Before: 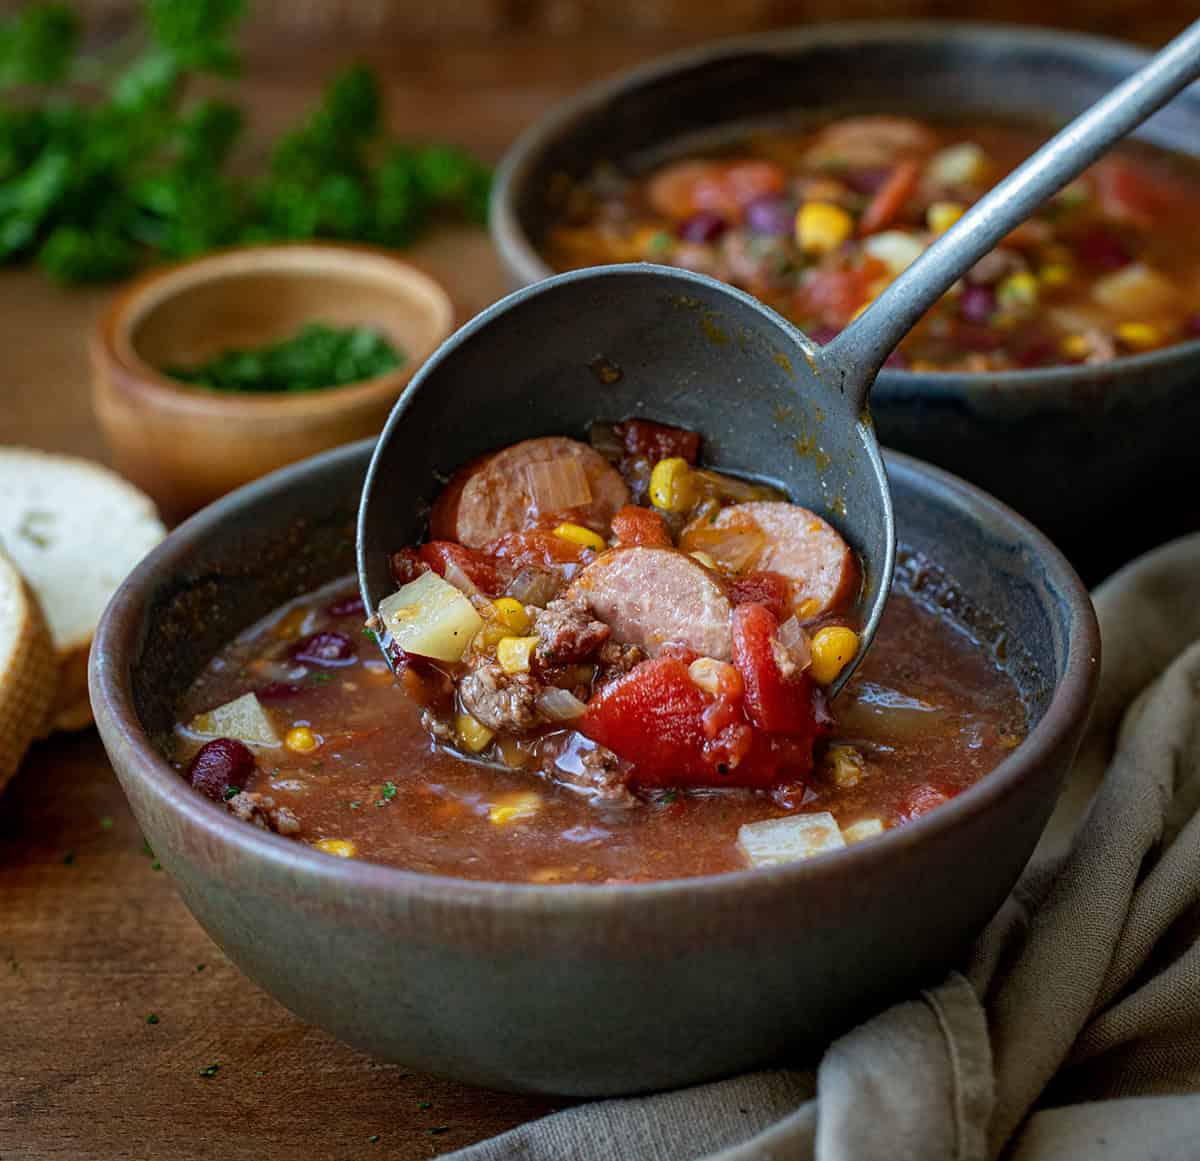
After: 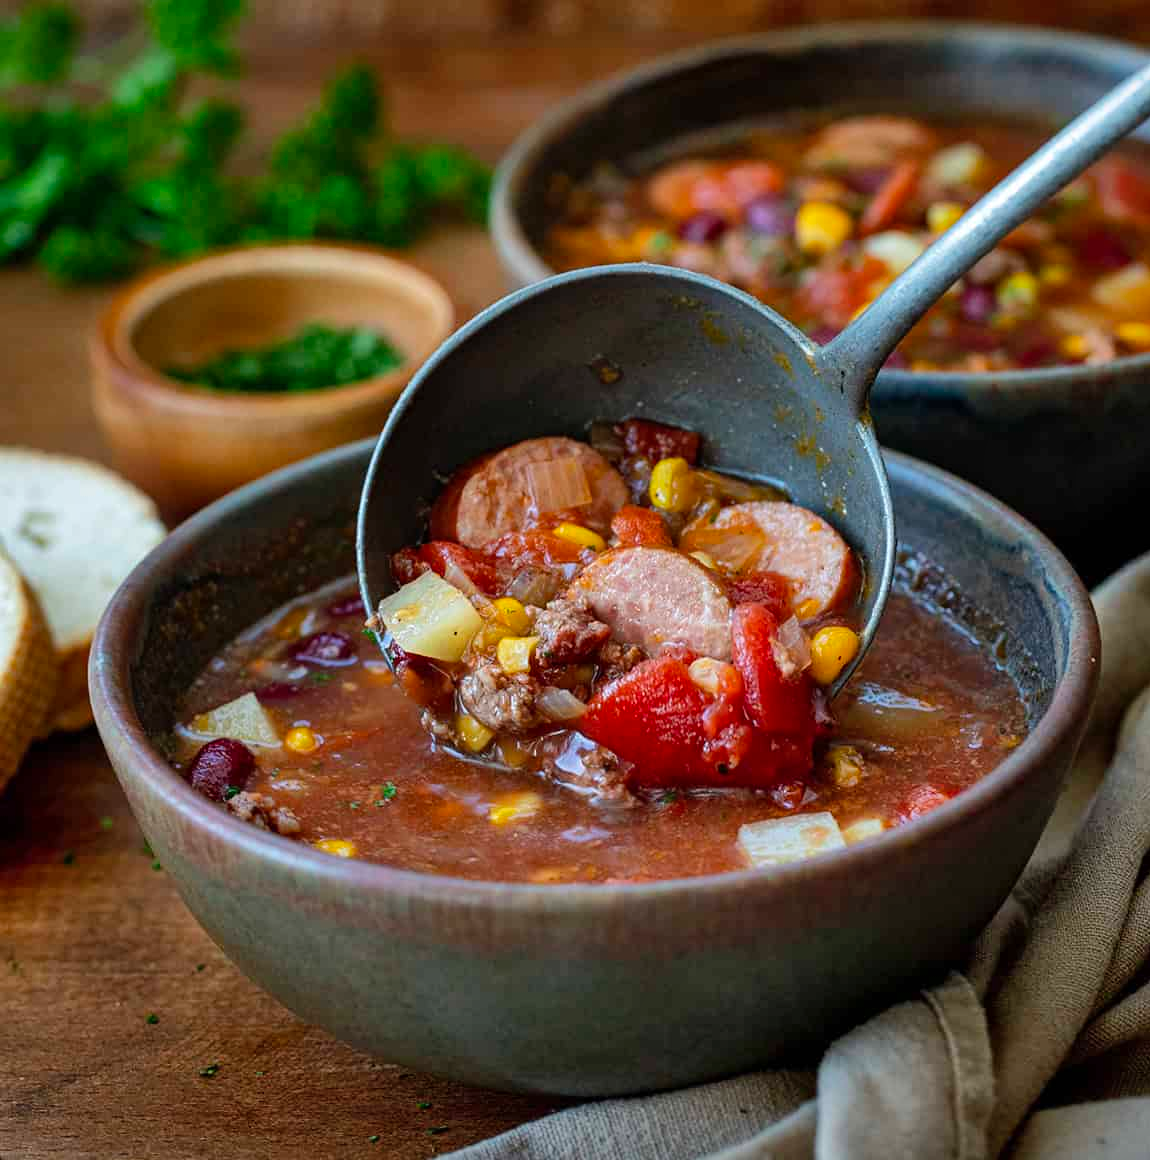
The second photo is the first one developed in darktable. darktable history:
crop: right 4.126%, bottom 0.031%
tone equalizer: on, module defaults
shadows and highlights: soften with gaussian
